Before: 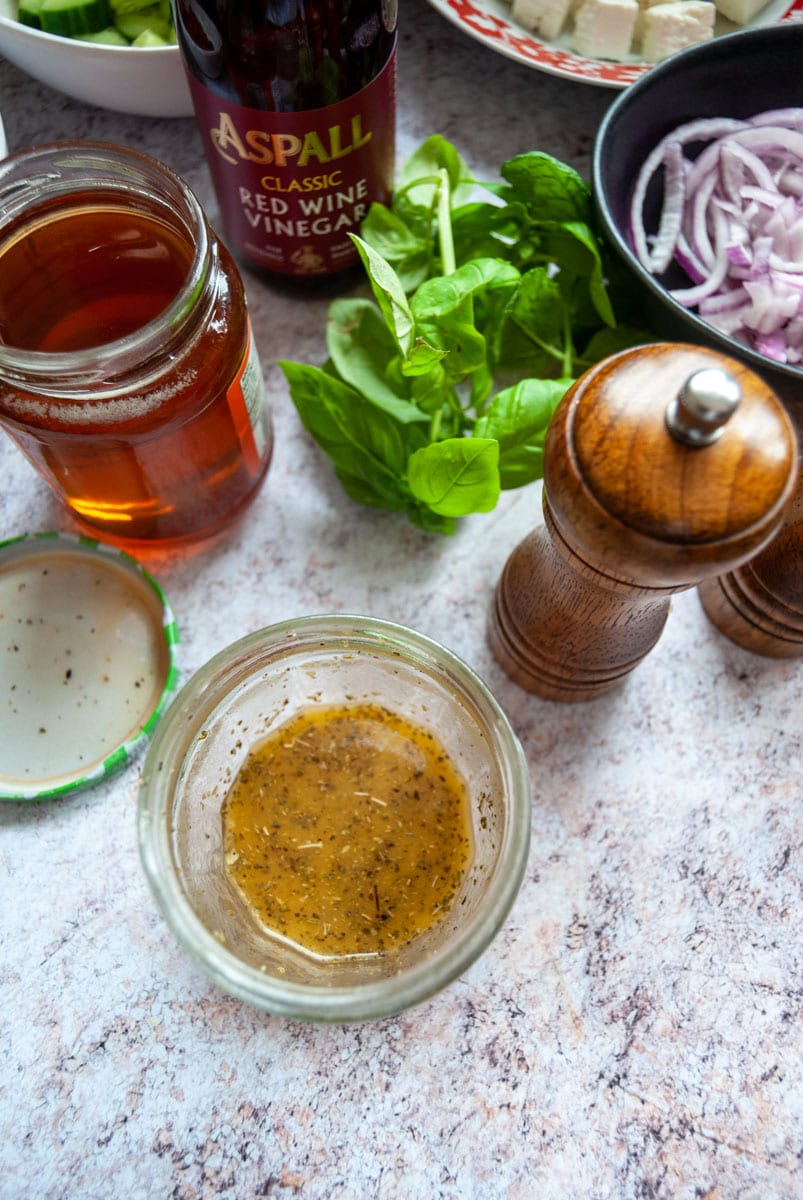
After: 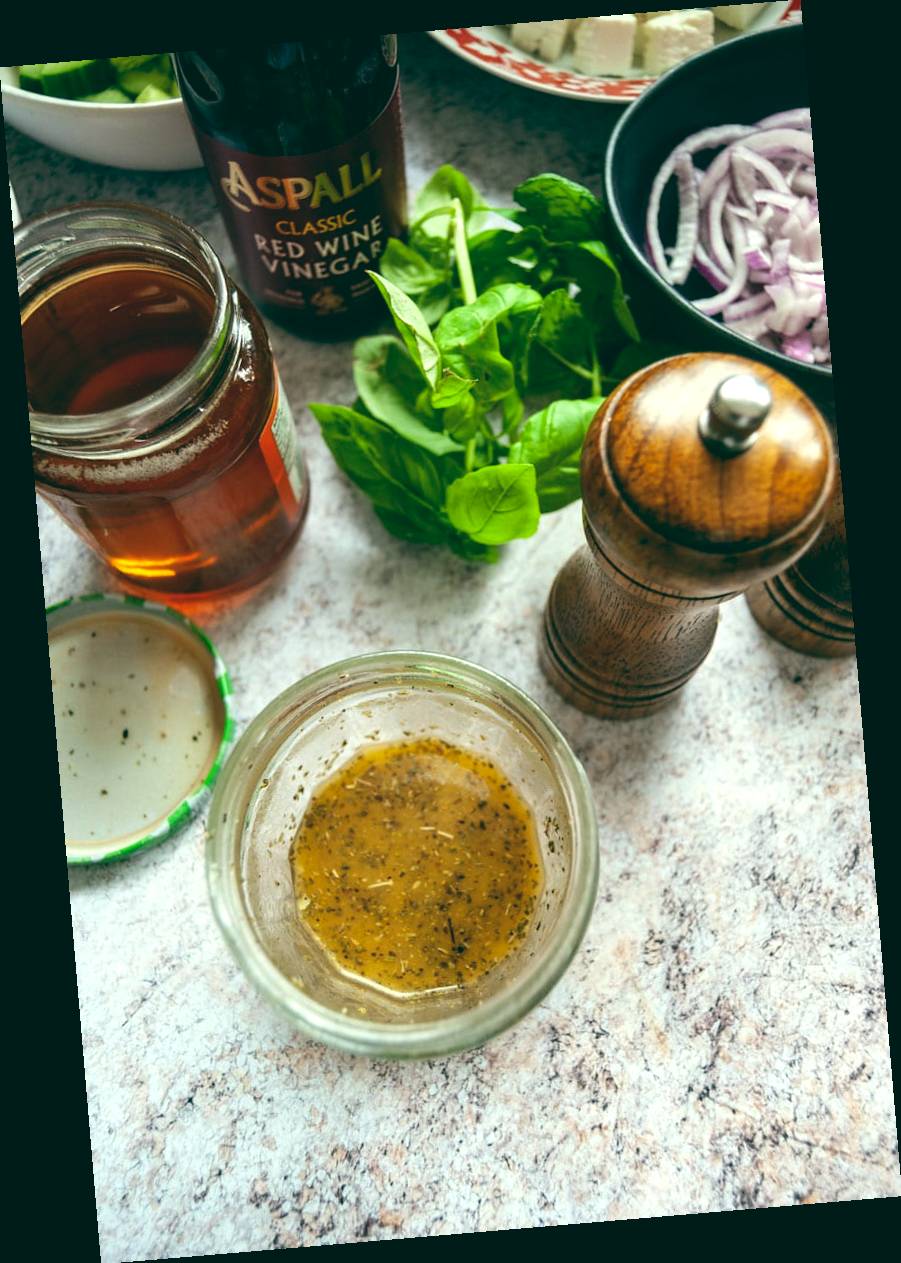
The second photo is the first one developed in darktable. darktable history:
color balance: lift [1.005, 0.99, 1.007, 1.01], gamma [1, 1.034, 1.032, 0.966], gain [0.873, 1.055, 1.067, 0.933]
rotate and perspective: rotation -4.86°, automatic cropping off
tone equalizer: -8 EV -0.417 EV, -7 EV -0.389 EV, -6 EV -0.333 EV, -5 EV -0.222 EV, -3 EV 0.222 EV, -2 EV 0.333 EV, -1 EV 0.389 EV, +0 EV 0.417 EV, edges refinement/feathering 500, mask exposure compensation -1.25 EV, preserve details no
